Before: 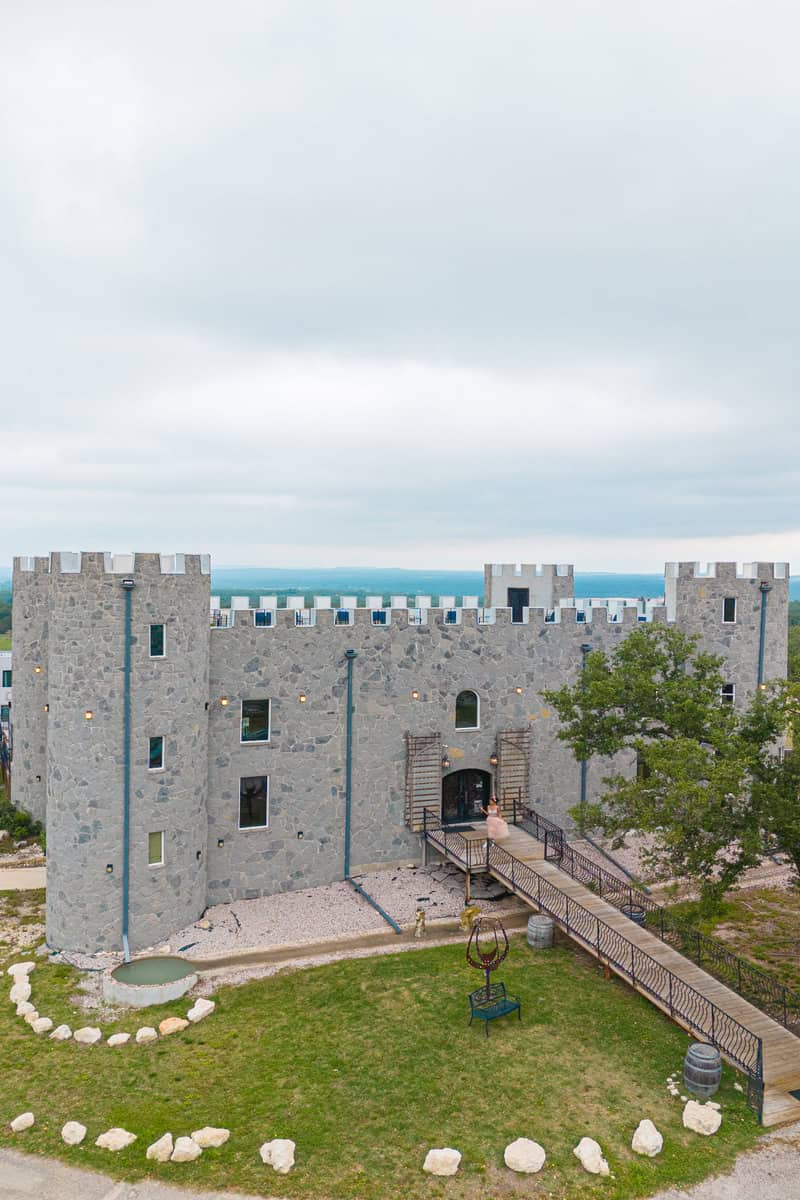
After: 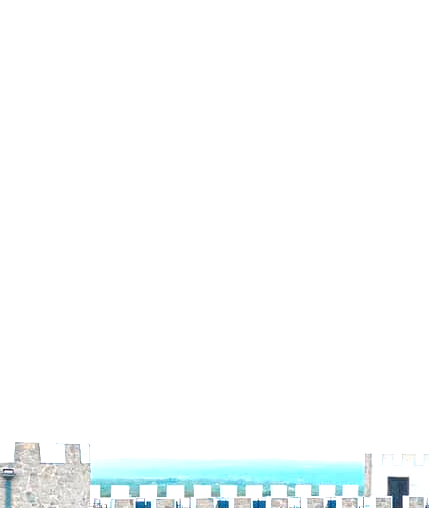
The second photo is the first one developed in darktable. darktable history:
exposure: black level correction 0, exposure 1.2 EV, compensate exposure bias true, compensate highlight preservation false
crop: left 15.081%, top 9.281%, right 31.243%, bottom 48.334%
